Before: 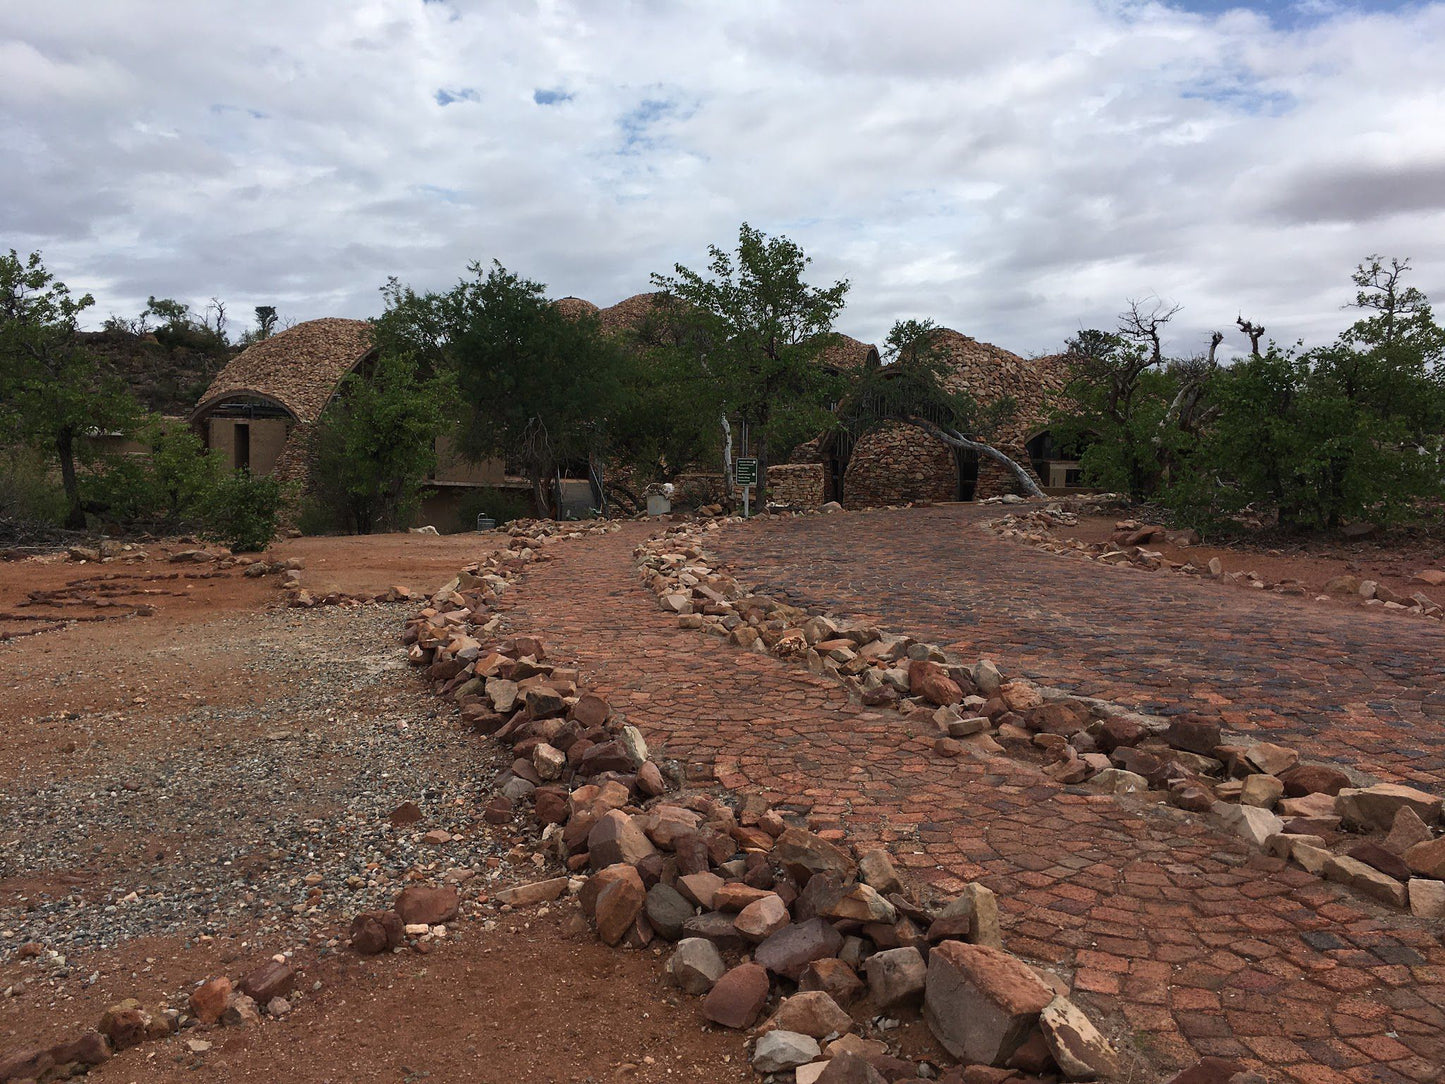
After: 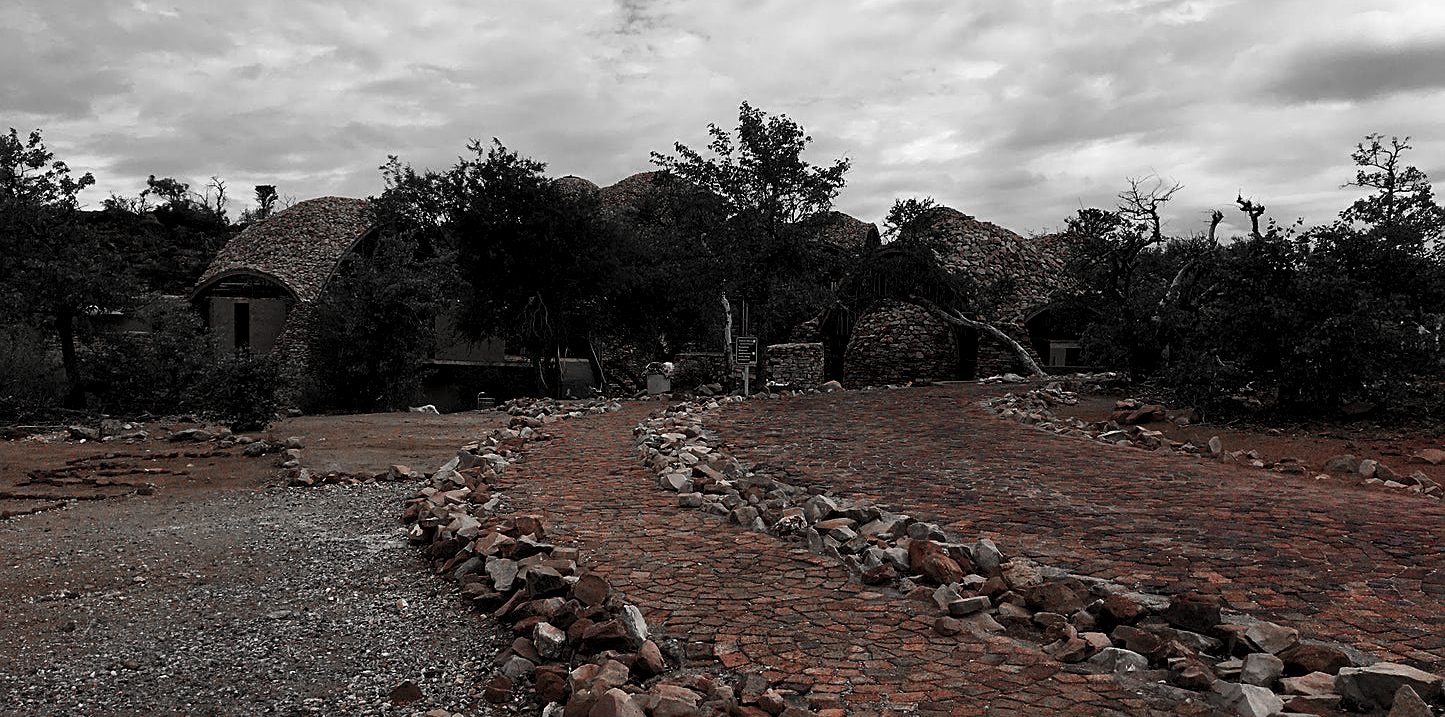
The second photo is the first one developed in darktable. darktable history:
crop: top 11.165%, bottom 22.69%
sharpen: on, module defaults
levels: levels [0.116, 0.574, 1]
color zones: curves: ch1 [(0, 0.831) (0.08, 0.771) (0.157, 0.268) (0.241, 0.207) (0.562, -0.005) (0.714, -0.013) (0.876, 0.01) (1, 0.831)], mix 40.71%
